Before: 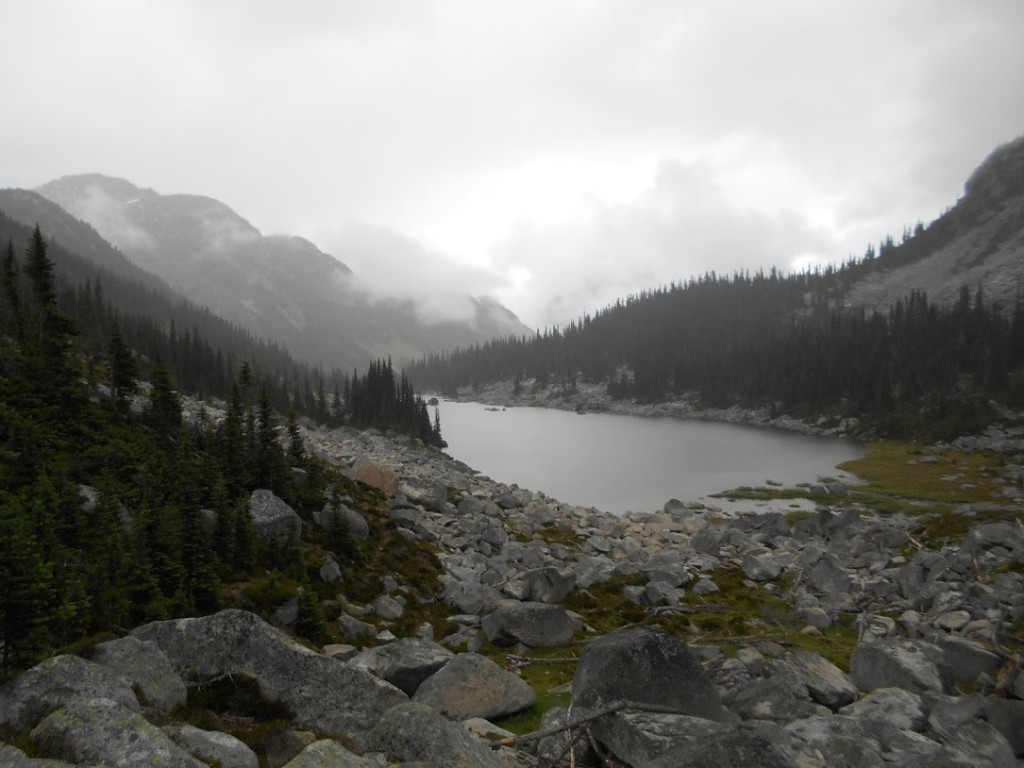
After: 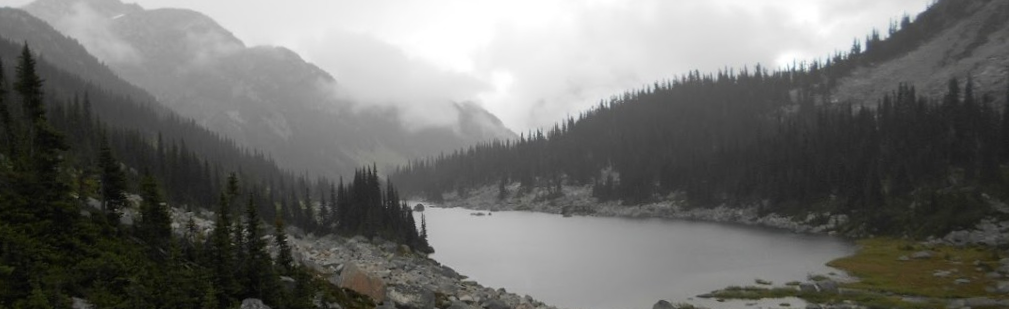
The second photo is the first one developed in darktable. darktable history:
crop and rotate: top 23.84%, bottom 34.294%
rotate and perspective: rotation -1.32°, lens shift (horizontal) -0.031, crop left 0.015, crop right 0.985, crop top 0.047, crop bottom 0.982
